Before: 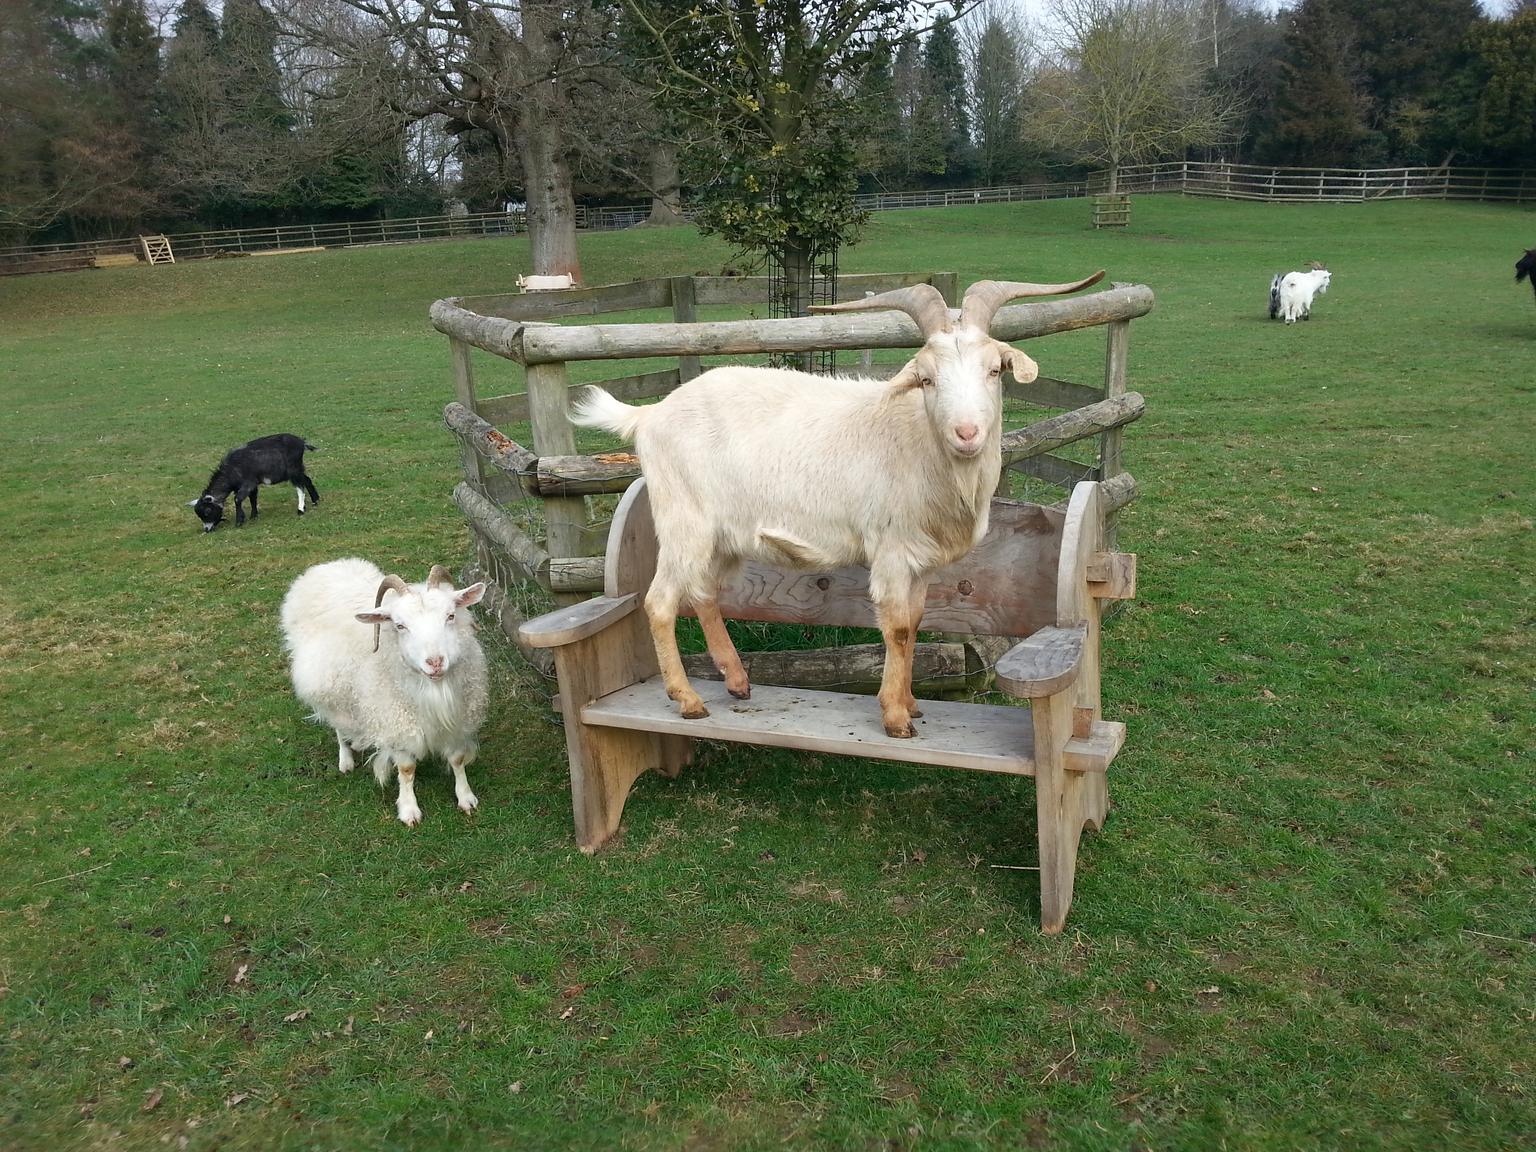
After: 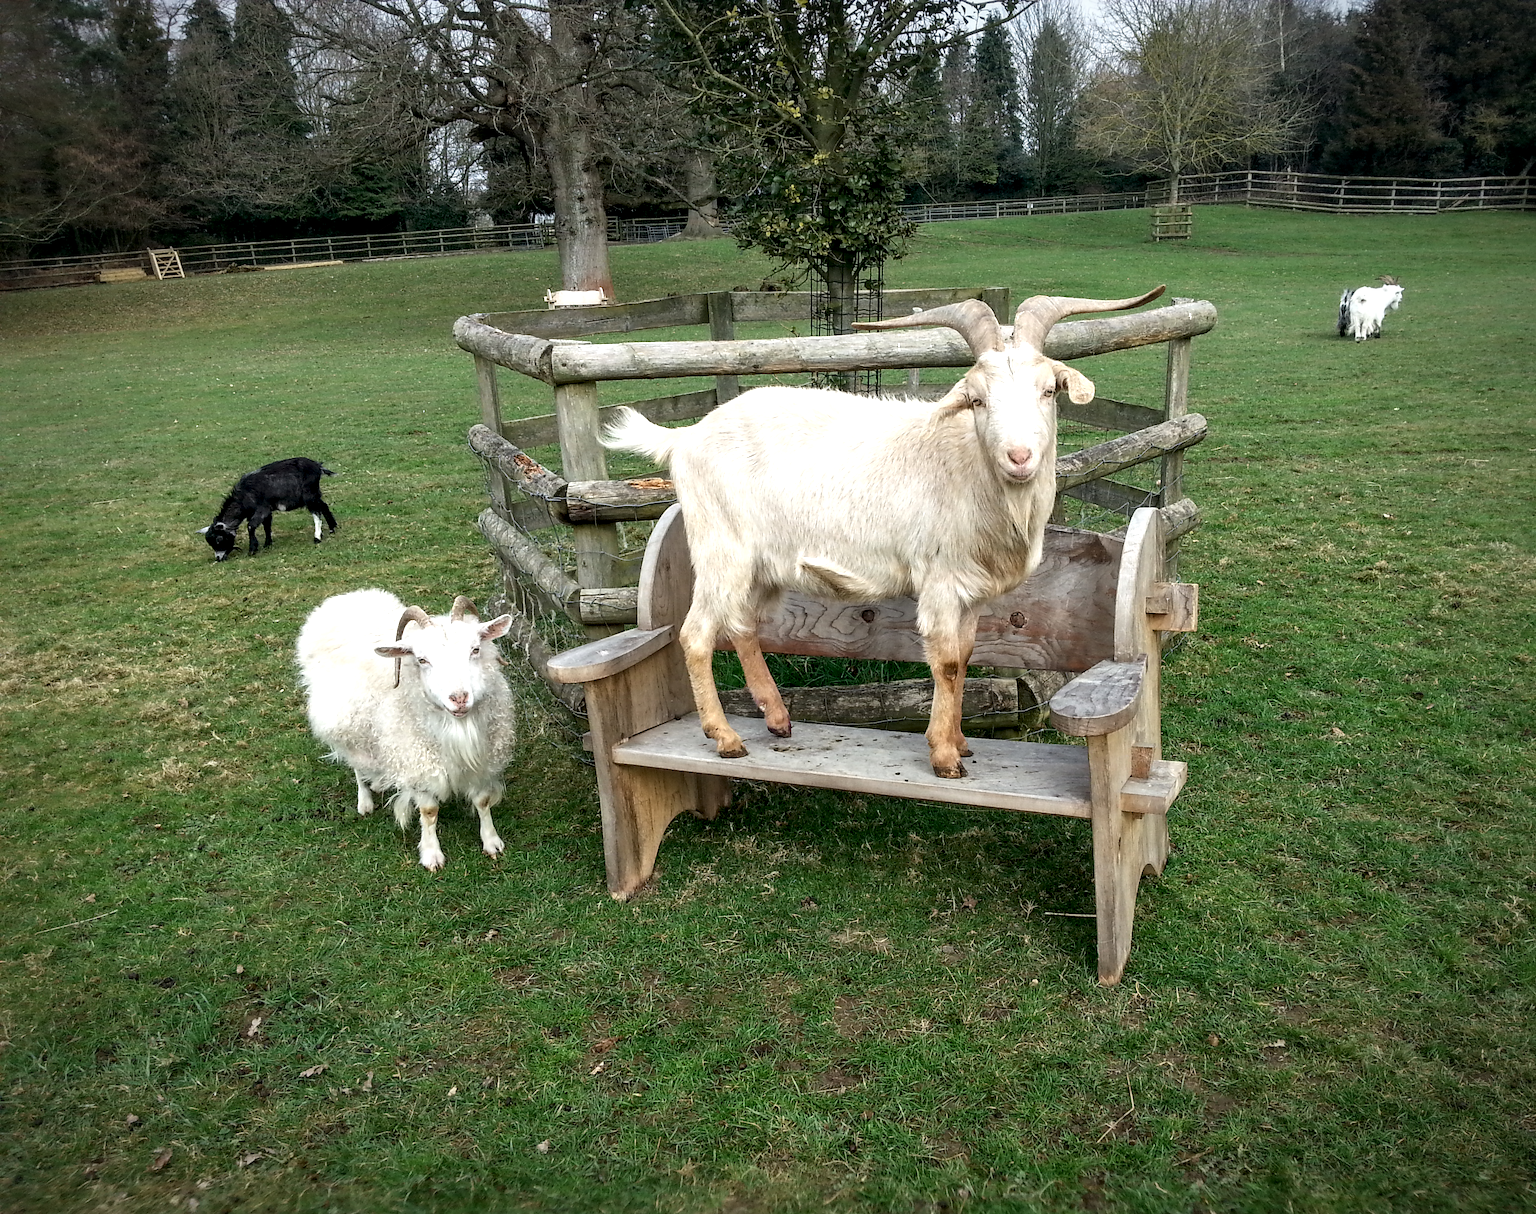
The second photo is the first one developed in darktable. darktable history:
vignetting: saturation -0.034, automatic ratio true, unbound false
crop and rotate: left 0%, right 5.144%
local contrast: highlights 60%, shadows 64%, detail 160%
